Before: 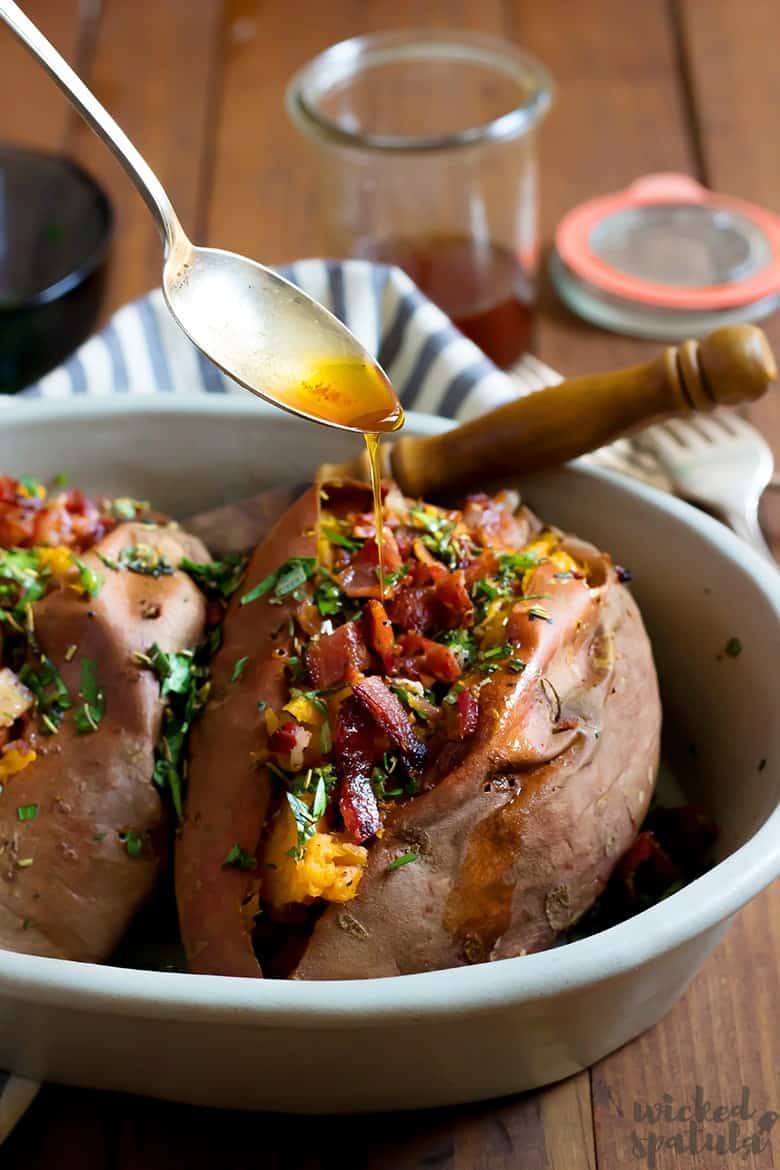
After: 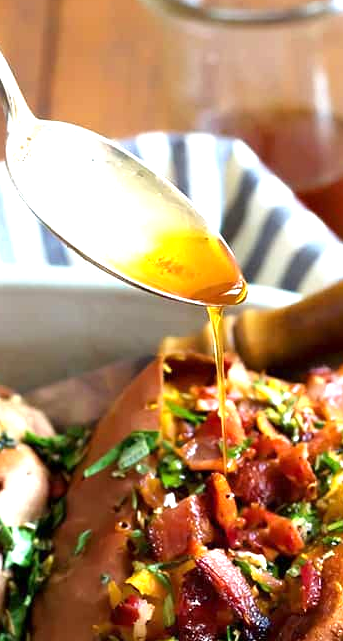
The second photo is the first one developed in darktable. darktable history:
crop: left 20.248%, top 10.86%, right 35.675%, bottom 34.321%
exposure: exposure 1 EV, compensate highlight preservation false
